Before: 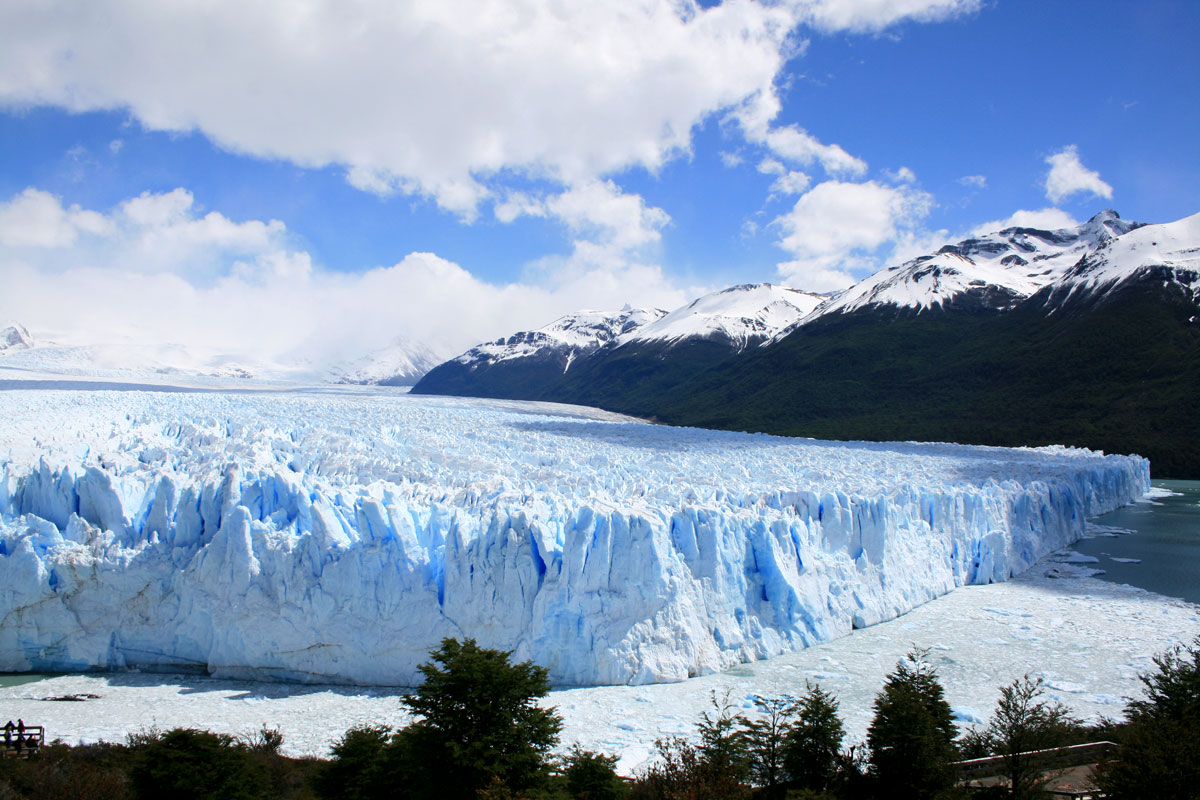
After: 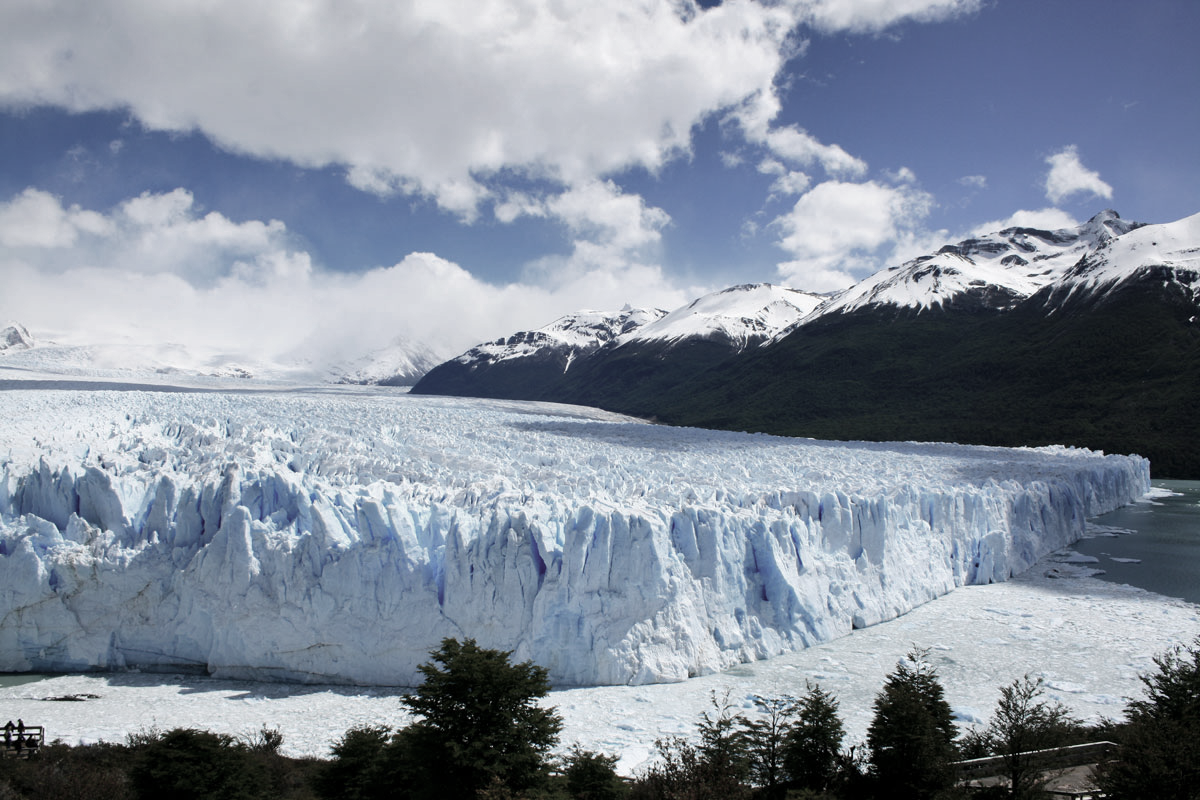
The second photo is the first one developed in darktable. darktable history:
color zones: curves: ch0 [(0, 0.487) (0.241, 0.395) (0.434, 0.373) (0.658, 0.412) (0.838, 0.487)]; ch1 [(0, 0) (0.053, 0.053) (0.211, 0.202) (0.579, 0.259) (0.781, 0.241)]
shadows and highlights: radius 133.83, soften with gaussian
